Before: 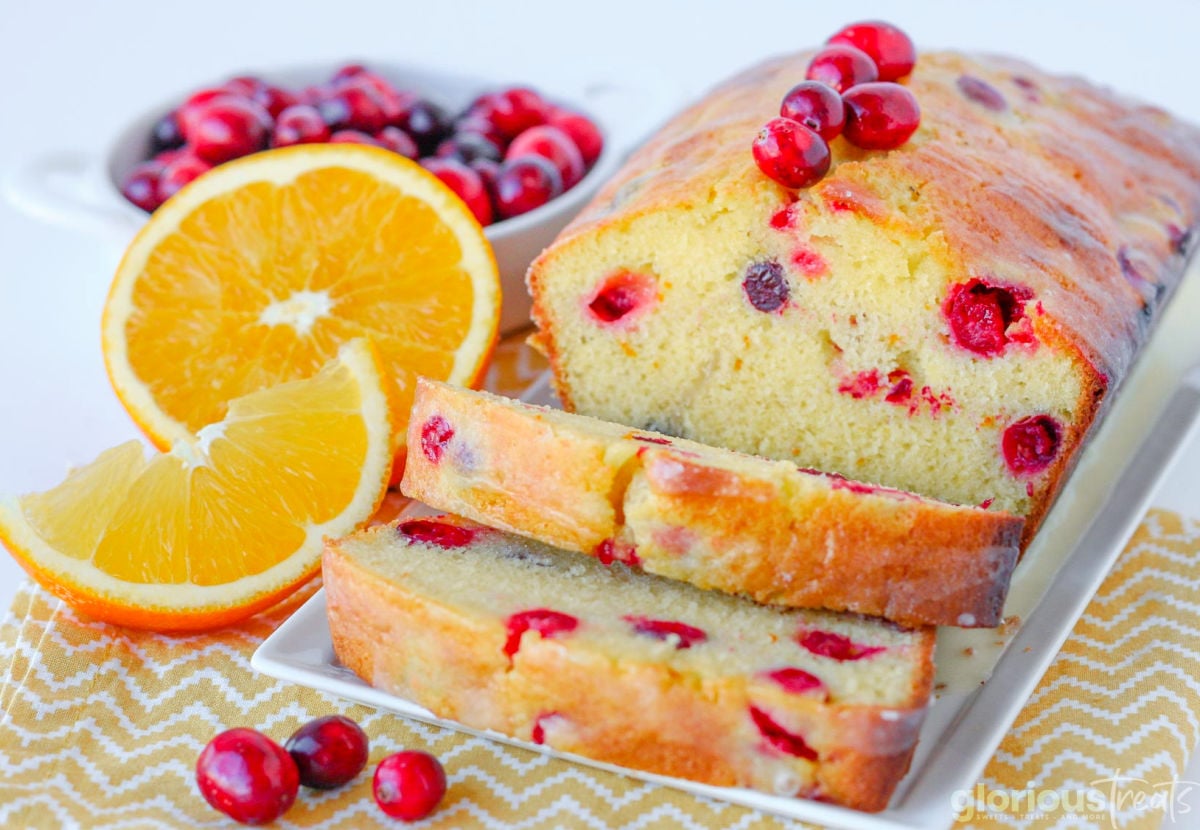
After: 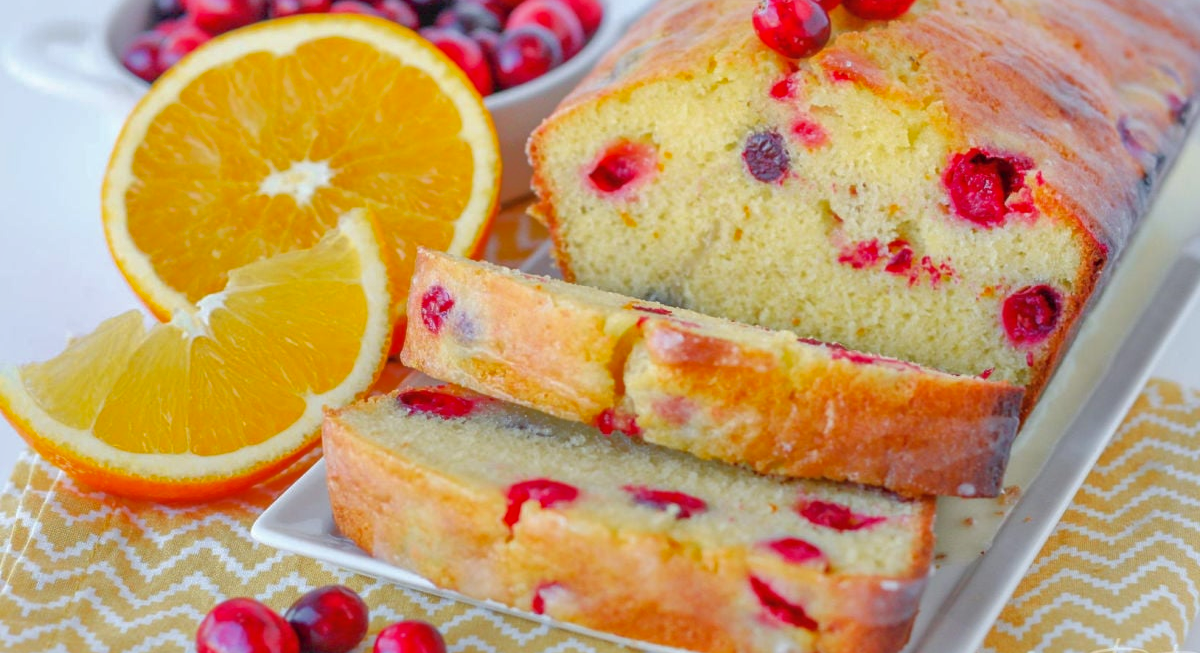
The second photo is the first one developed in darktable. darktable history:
crop and rotate: top 15.774%, bottom 5.506%
shadows and highlights: on, module defaults
